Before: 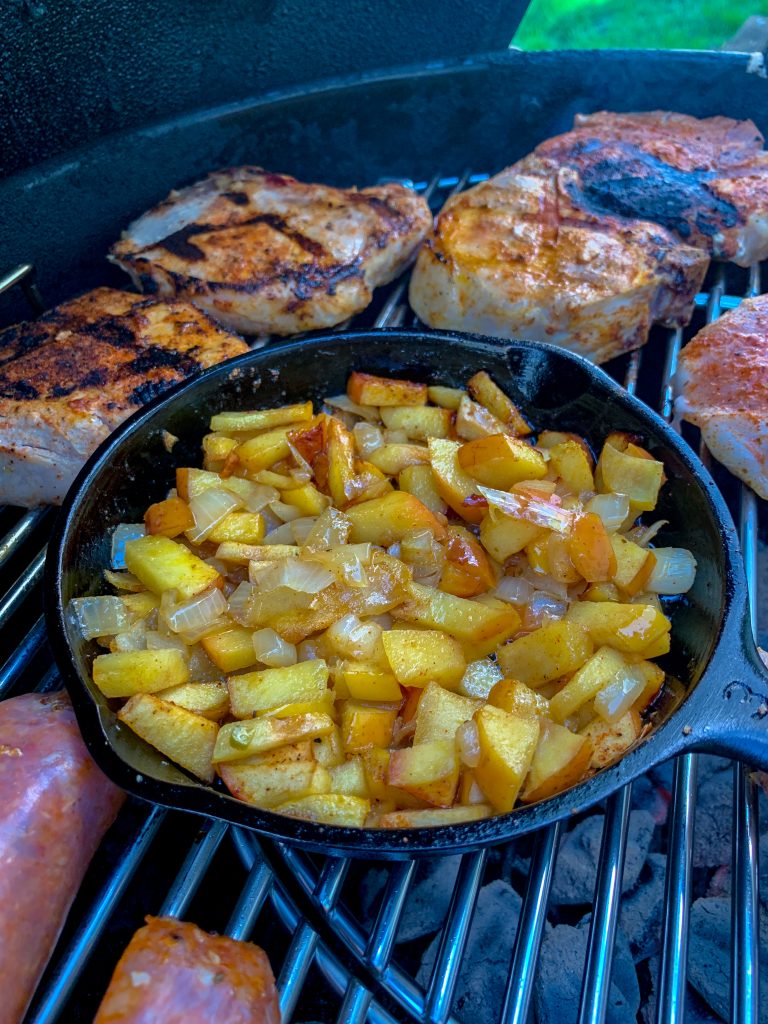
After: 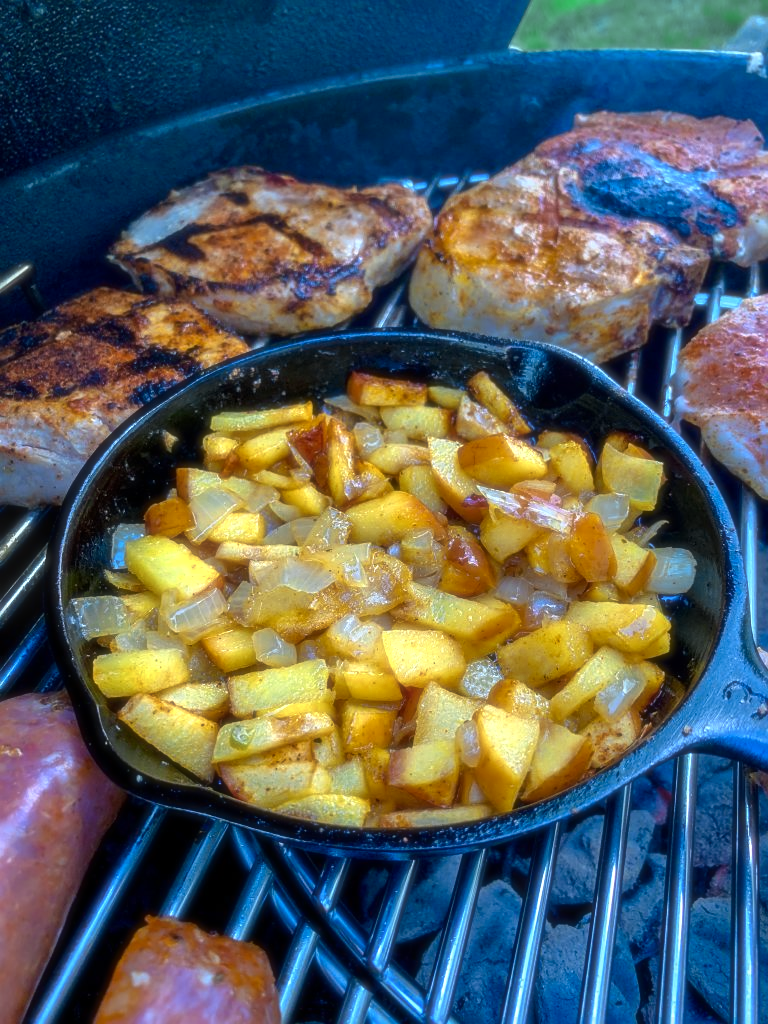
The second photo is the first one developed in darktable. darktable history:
color zones: curves: ch0 [(0, 0.485) (0.178, 0.476) (0.261, 0.623) (0.411, 0.403) (0.708, 0.603) (0.934, 0.412)]; ch1 [(0.003, 0.485) (0.149, 0.496) (0.229, 0.584) (0.326, 0.551) (0.484, 0.262) (0.757, 0.643)]
sharpen: radius 2.529, amount 0.323
soften: size 19.52%, mix 20.32%
bloom: size 3%, threshold 100%, strength 0%
